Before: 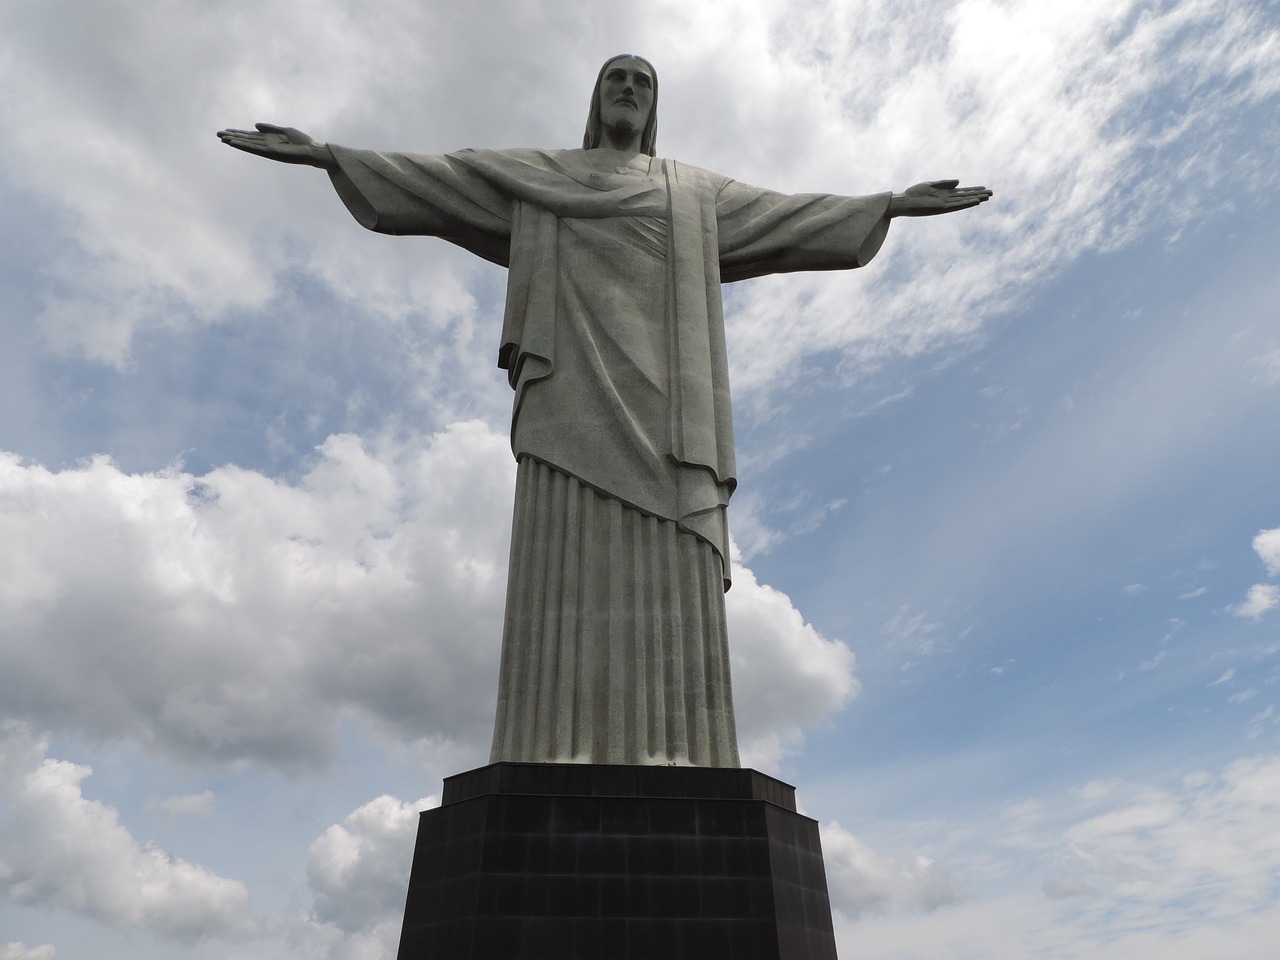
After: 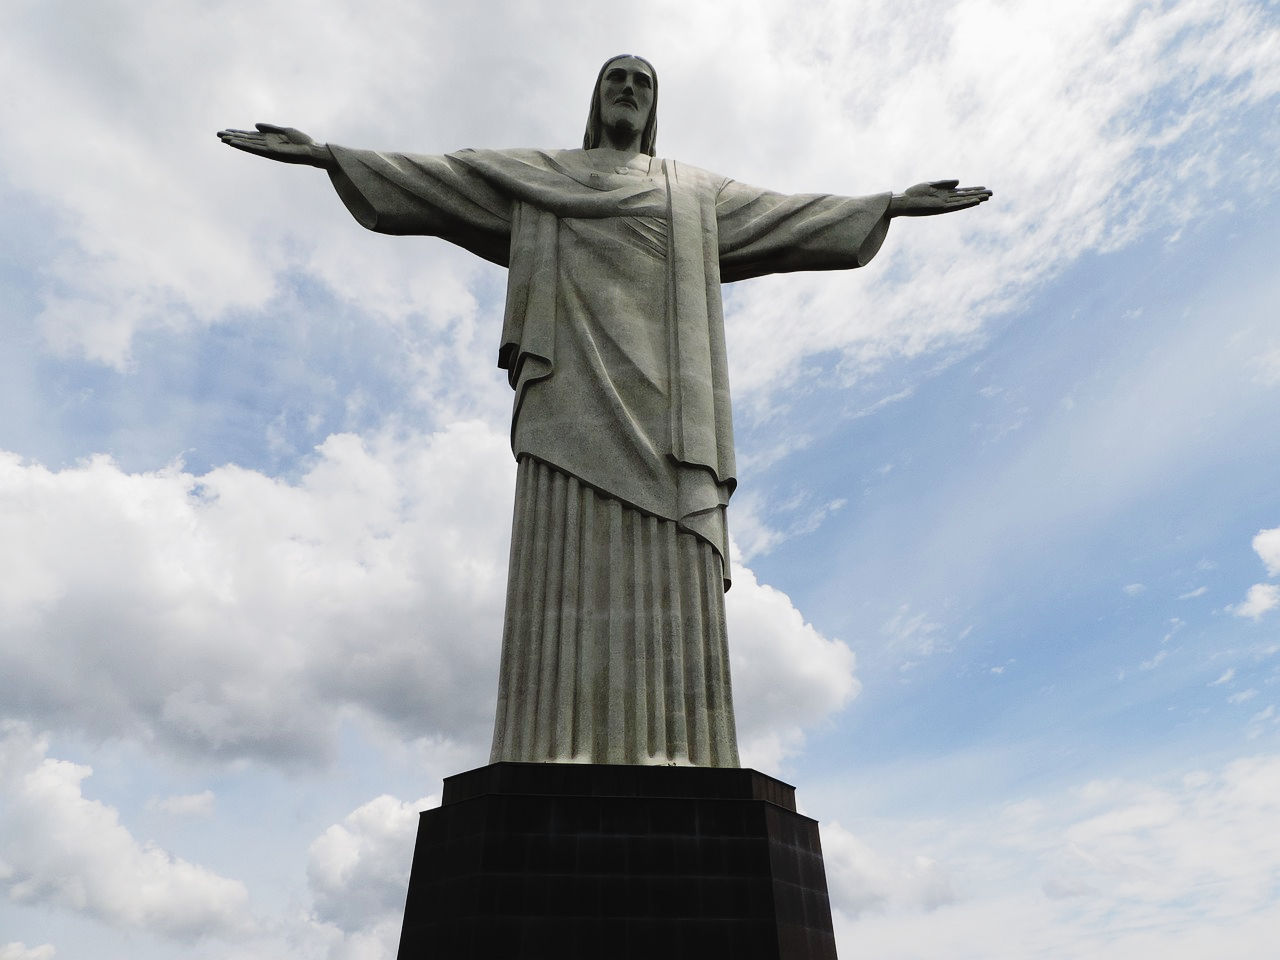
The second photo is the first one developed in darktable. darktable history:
tone curve: curves: ch0 [(0, 0.014) (0.17, 0.099) (0.398, 0.423) (0.725, 0.828) (0.872, 0.918) (1, 0.981)]; ch1 [(0, 0) (0.402, 0.36) (0.489, 0.491) (0.5, 0.503) (0.515, 0.52) (0.545, 0.572) (0.615, 0.662) (0.701, 0.725) (1, 1)]; ch2 [(0, 0) (0.42, 0.458) (0.485, 0.499) (0.503, 0.503) (0.531, 0.542) (0.561, 0.594) (0.644, 0.694) (0.717, 0.753) (1, 0.991)], preserve colors none
